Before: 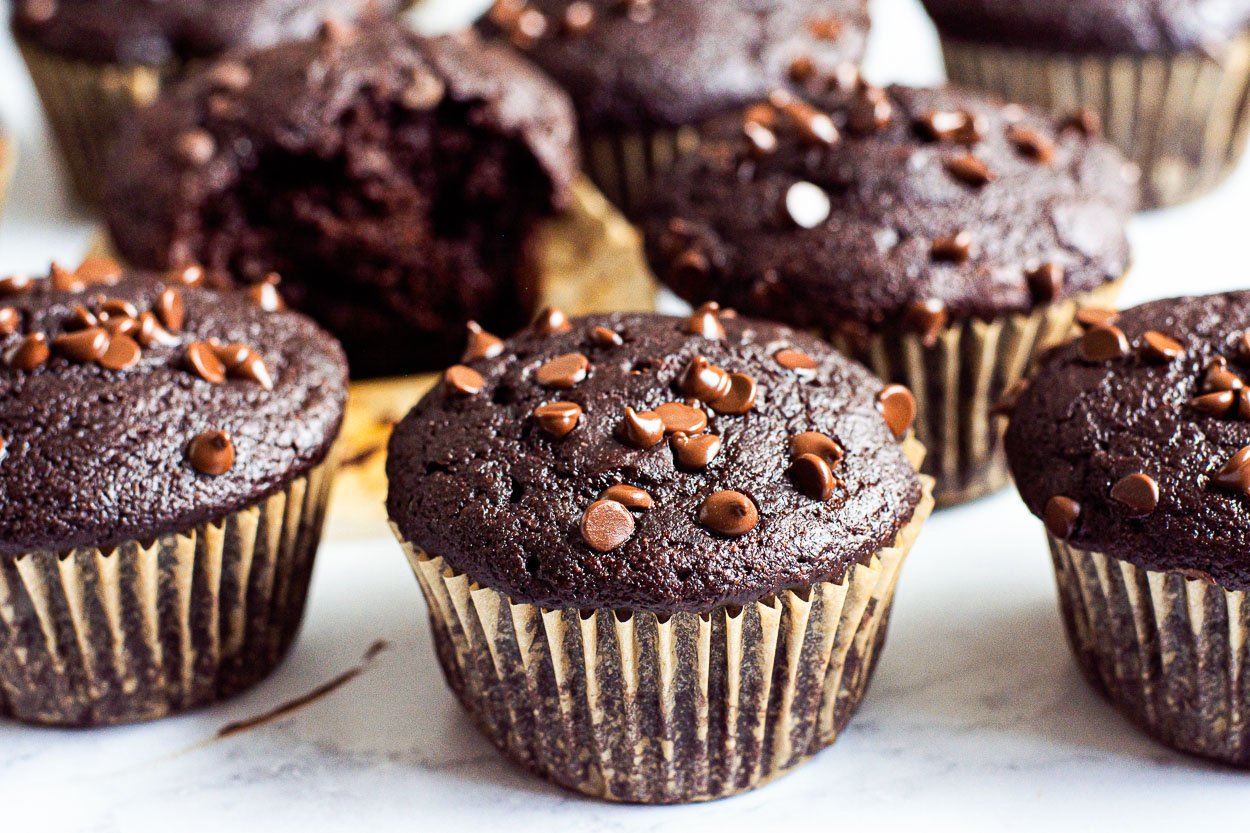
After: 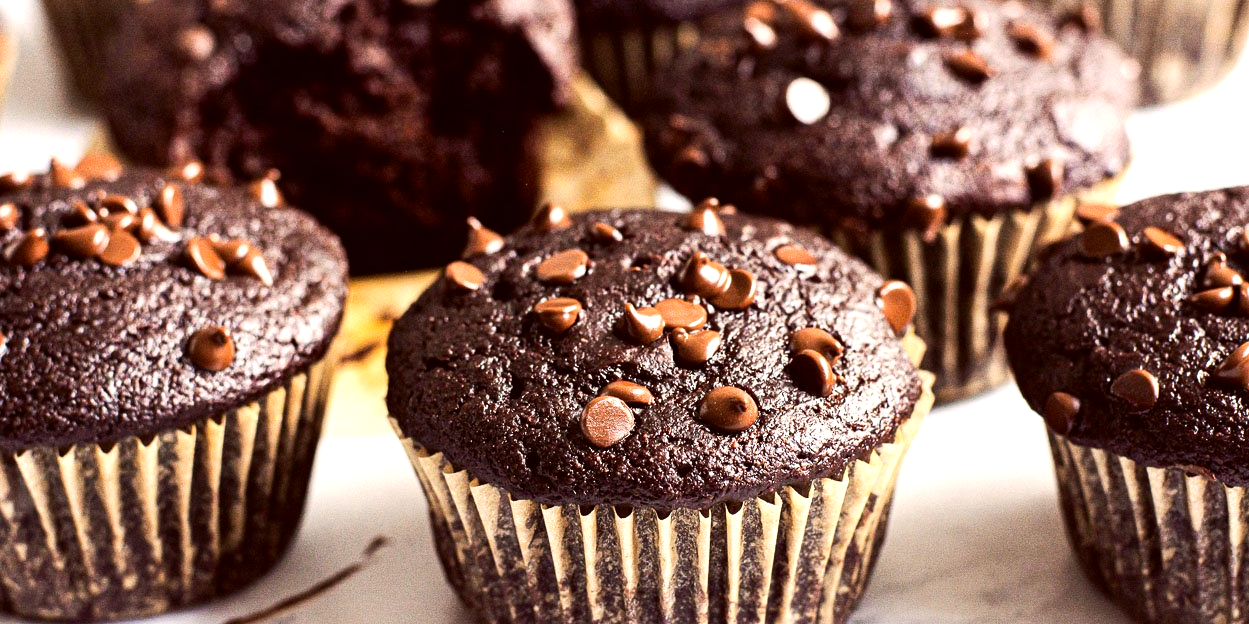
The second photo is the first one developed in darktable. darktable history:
crop and rotate: top 12.5%, bottom 12.5%
color correction: highlights a* 6.27, highlights b* 8.19, shadows a* 5.94, shadows b* 7.23, saturation 0.9
tone equalizer: -8 EV -0.417 EV, -7 EV -0.389 EV, -6 EV -0.333 EV, -5 EV -0.222 EV, -3 EV 0.222 EV, -2 EV 0.333 EV, -1 EV 0.389 EV, +0 EV 0.417 EV, edges refinement/feathering 500, mask exposure compensation -1.57 EV, preserve details no
